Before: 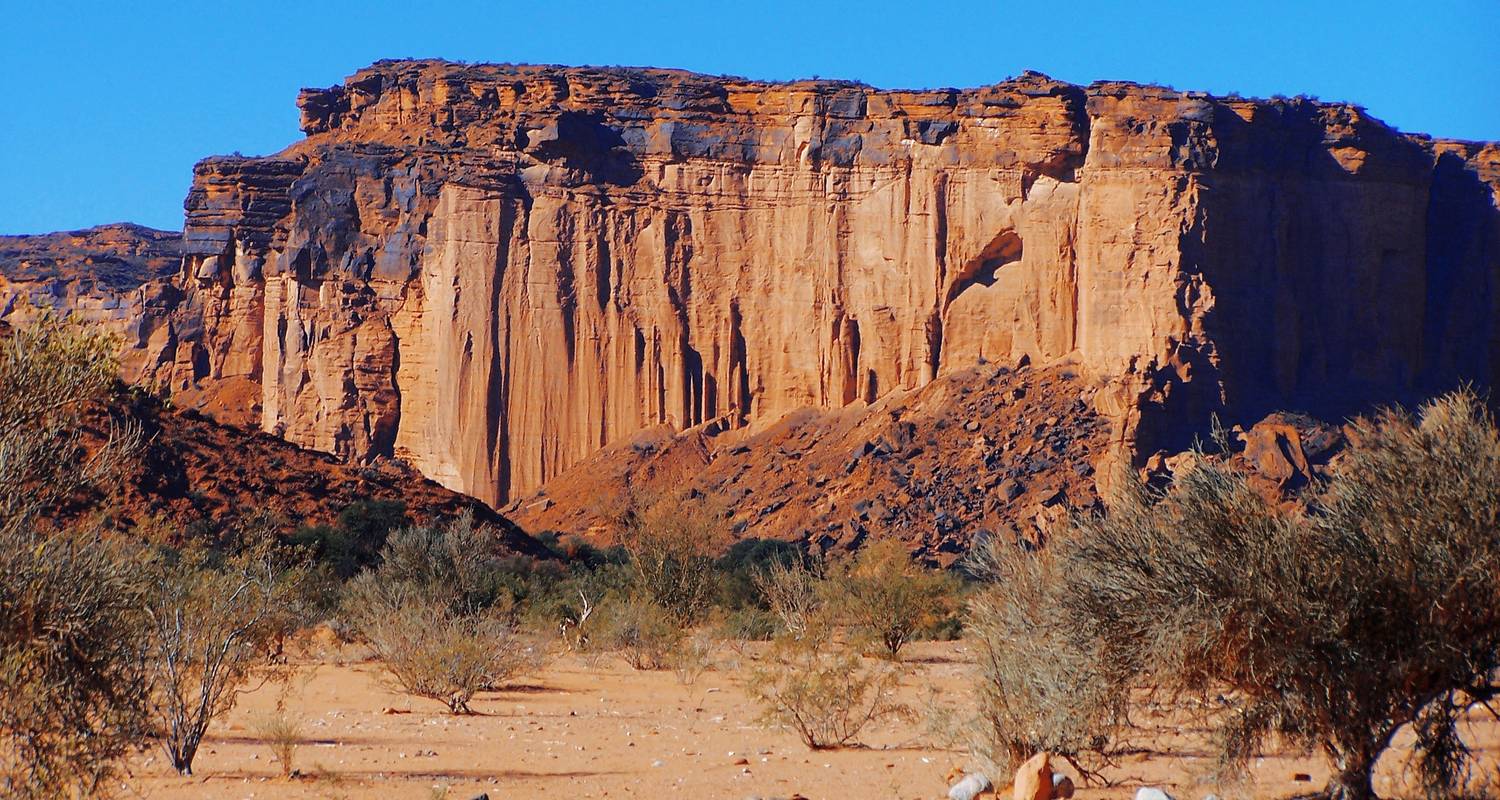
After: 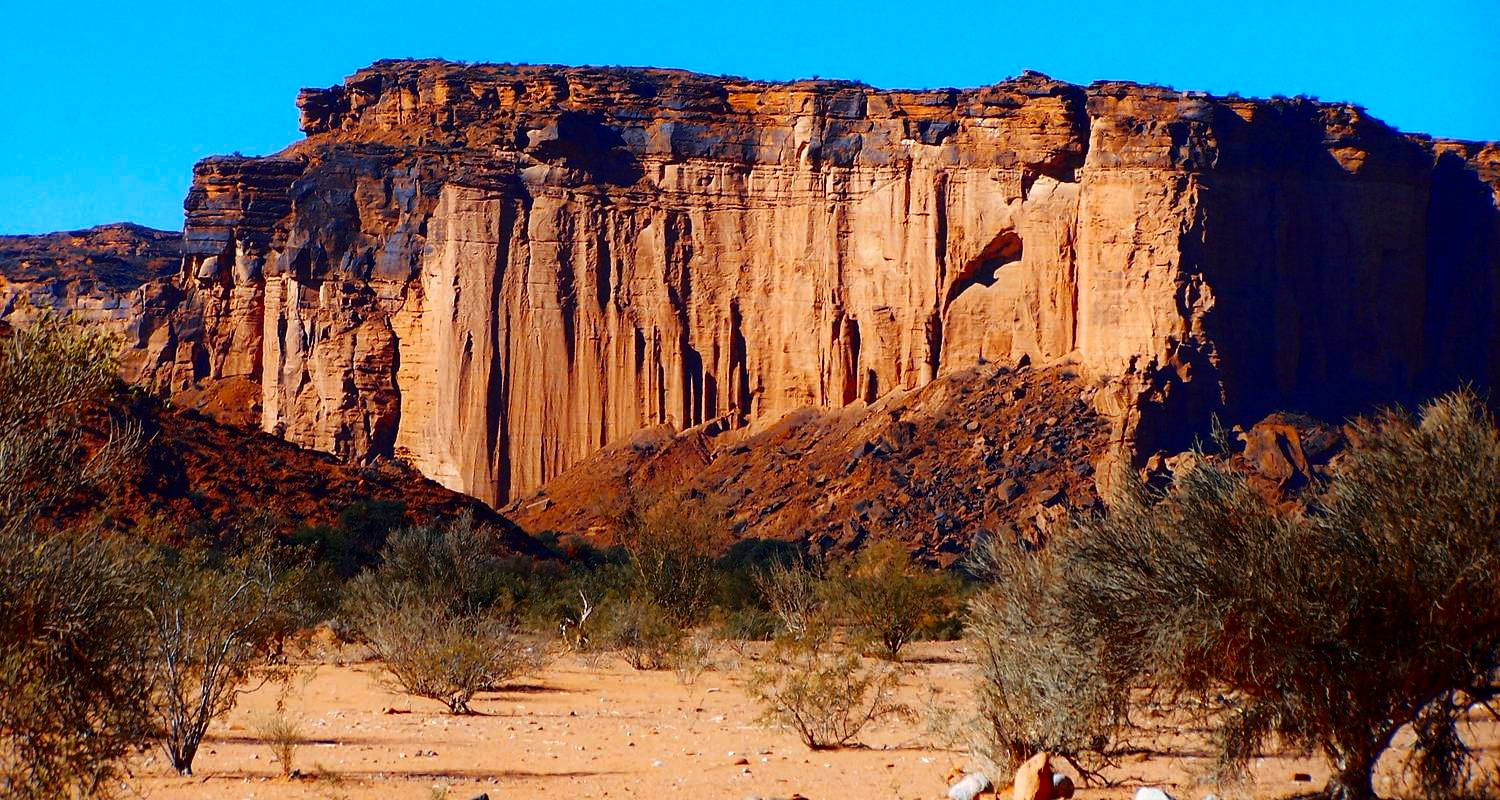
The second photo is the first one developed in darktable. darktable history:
tone equalizer: -8 EV -0.001 EV, -7 EV 0.001 EV, -6 EV -0.002 EV, -5 EV -0.003 EV, -4 EV -0.062 EV, -3 EV -0.222 EV, -2 EV -0.267 EV, -1 EV 0.105 EV, +0 EV 0.303 EV
contrast brightness saturation: contrast 0.19, brightness -0.11, saturation 0.21
